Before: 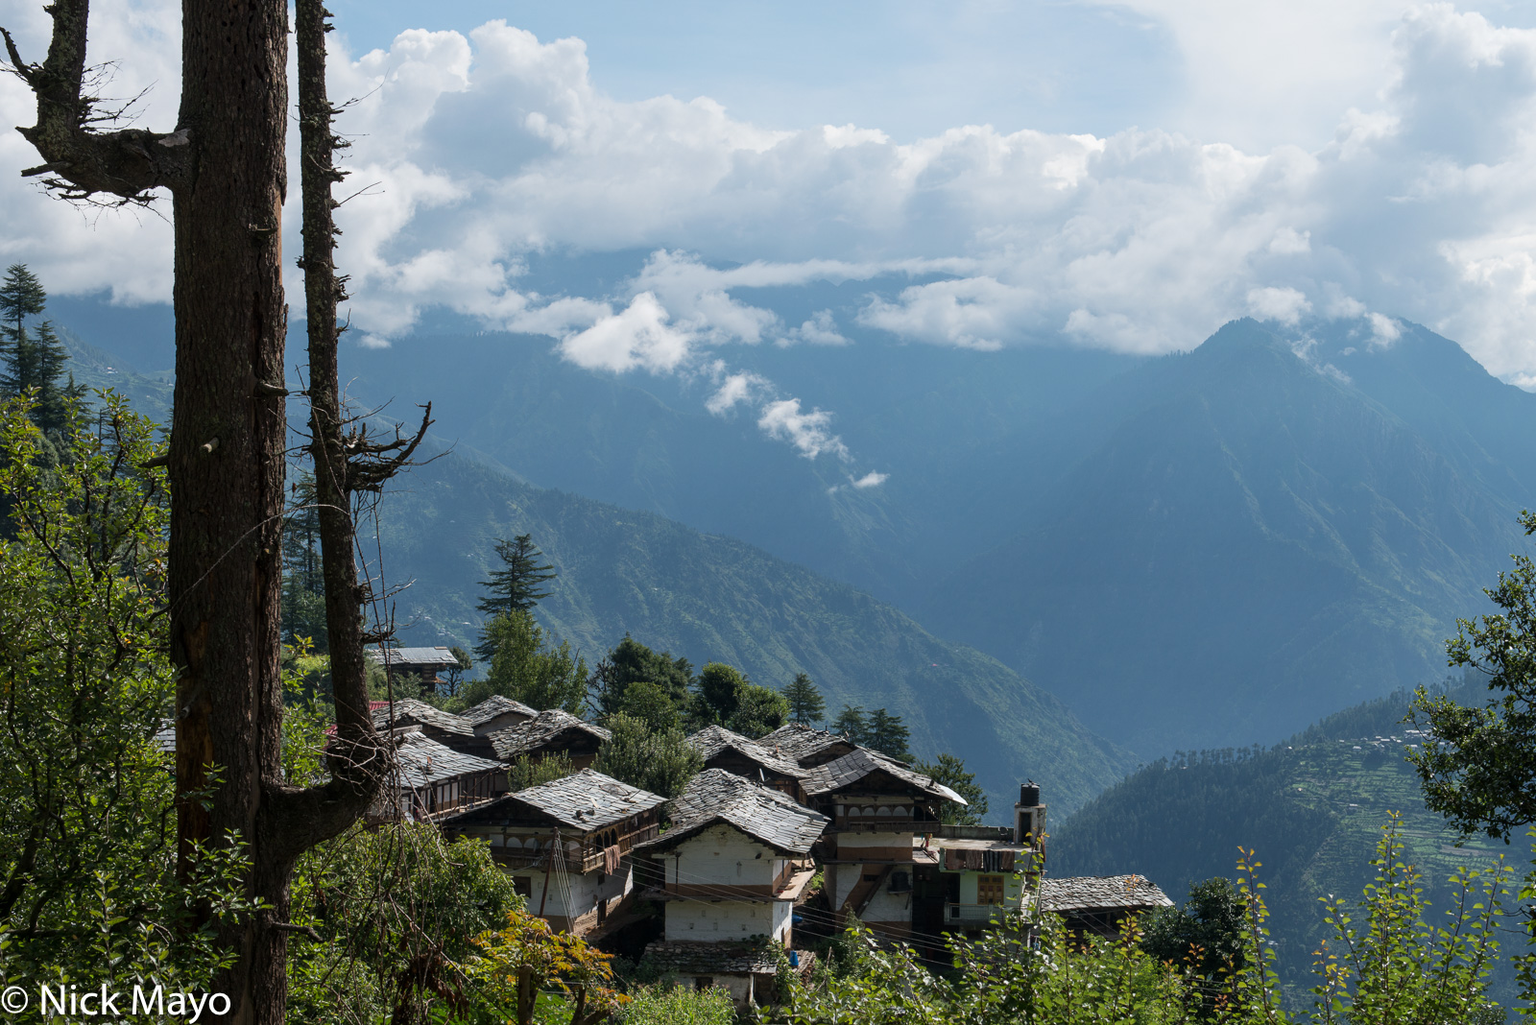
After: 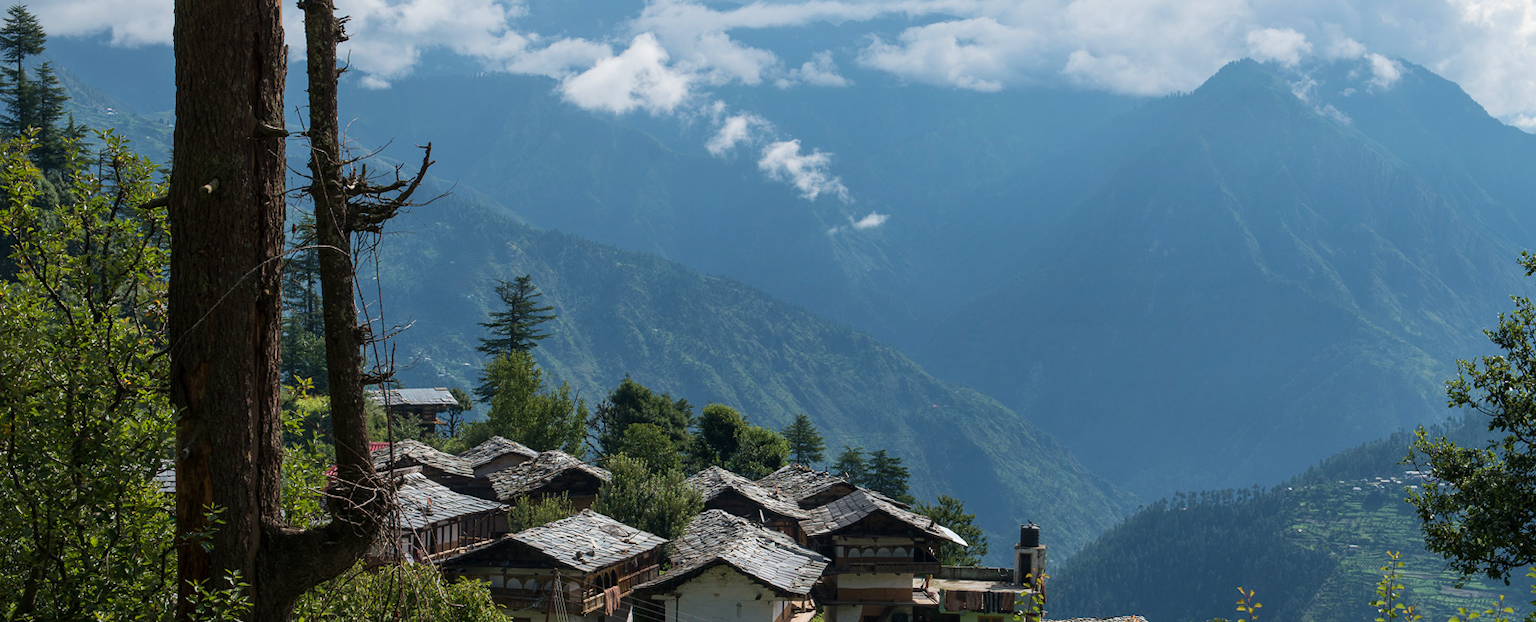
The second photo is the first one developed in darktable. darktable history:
velvia: on, module defaults
crop and rotate: top 25.357%, bottom 13.942%
